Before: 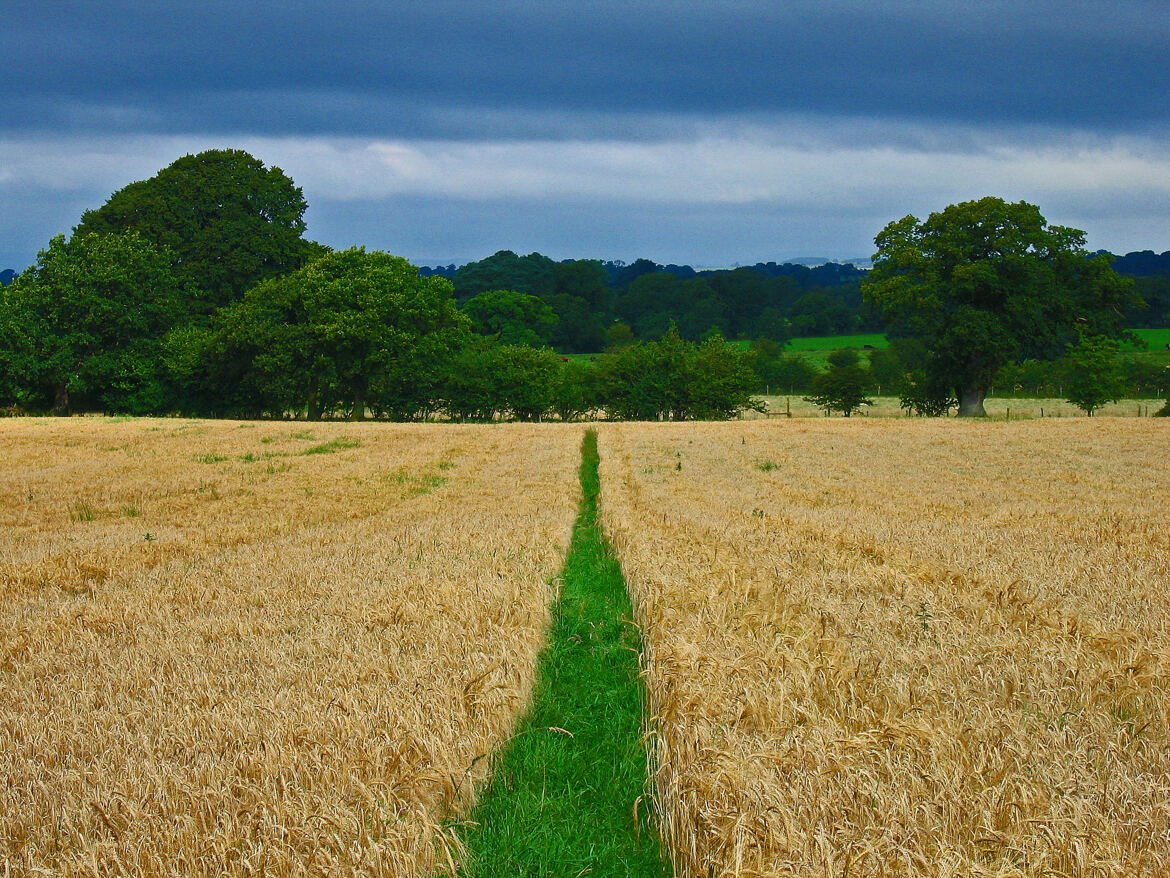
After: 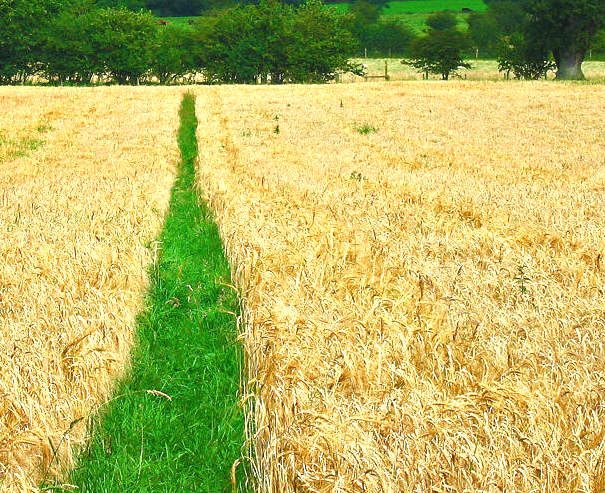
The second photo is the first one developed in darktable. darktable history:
exposure: black level correction 0, exposure 1.107 EV, compensate exposure bias true, compensate highlight preservation false
crop: left 34.425%, top 38.434%, right 13.806%, bottom 5.376%
